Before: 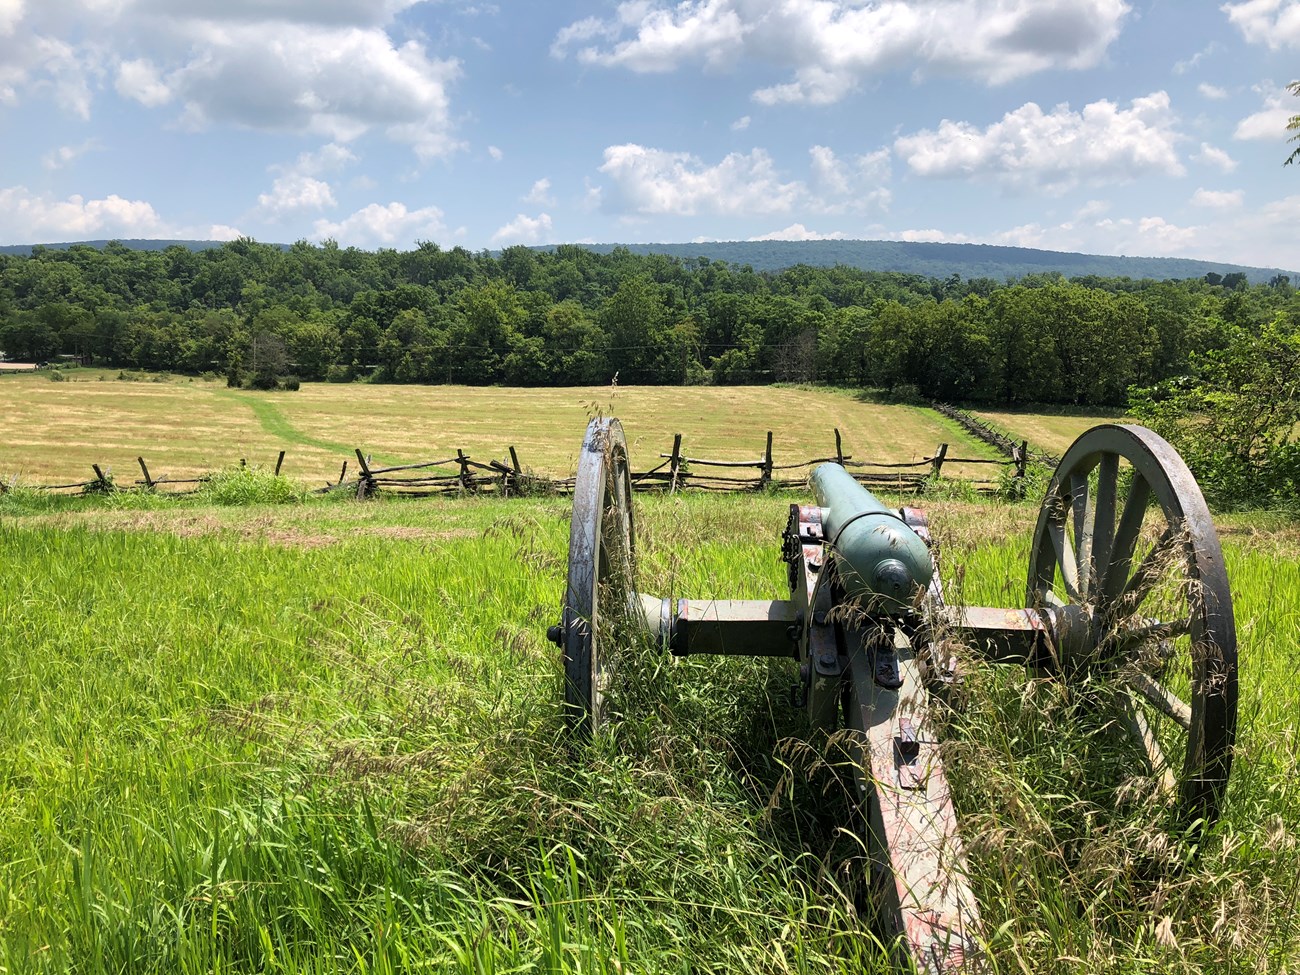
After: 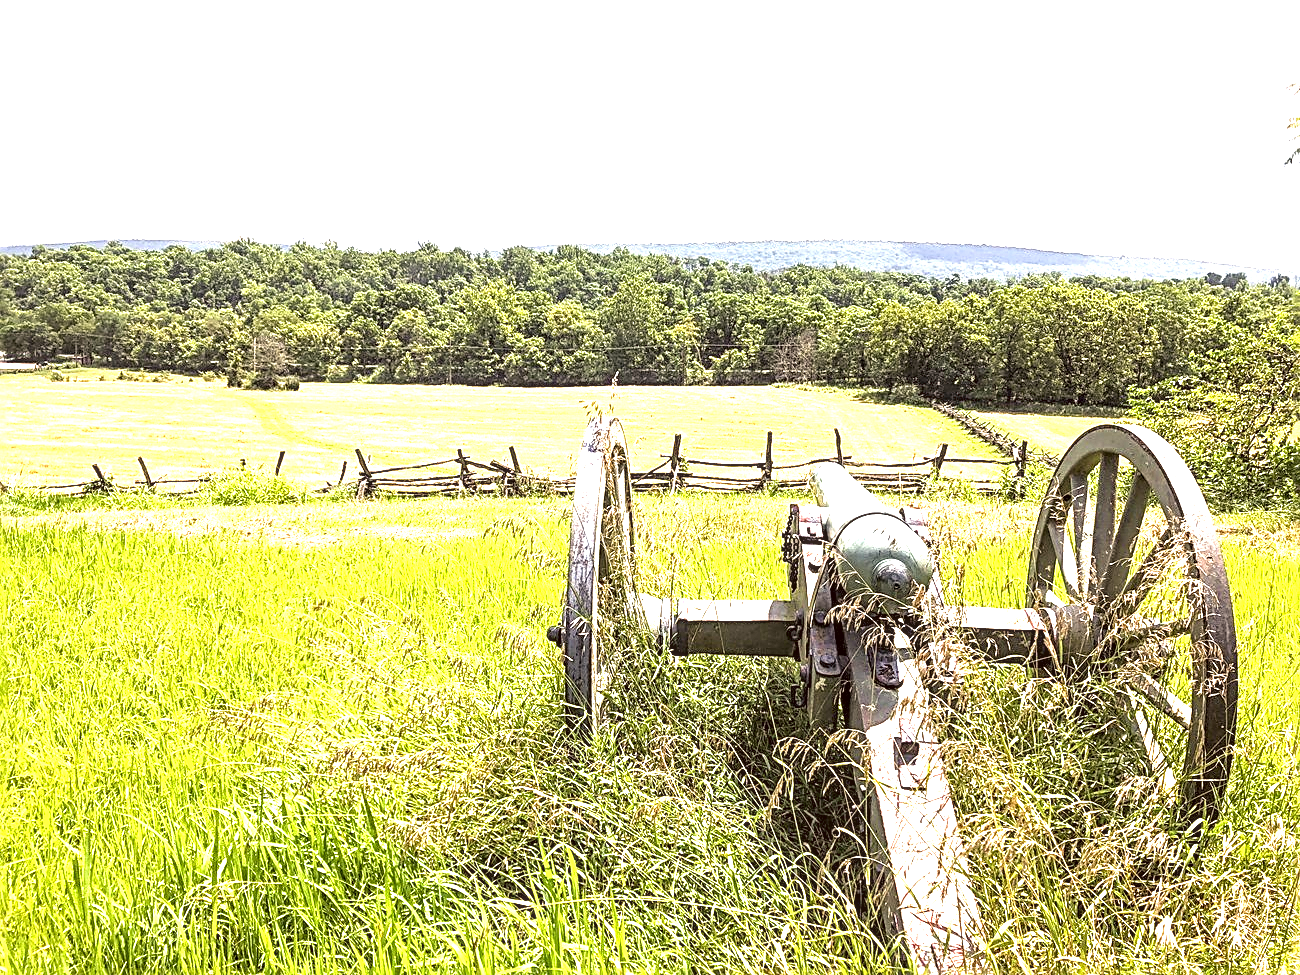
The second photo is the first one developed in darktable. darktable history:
exposure: exposure 1.994 EV, compensate highlight preservation false
local contrast: detail 150%
color balance rgb: shadows lift › chroma 3.205%, shadows lift › hue 280.48°, perceptual saturation grading › global saturation 11.434%, global vibrance 20%
color correction: highlights a* 10.23, highlights b* 9.75, shadows a* 7.9, shadows b* 7.58, saturation 0.786
sharpen: radius 2.697, amount 0.655
